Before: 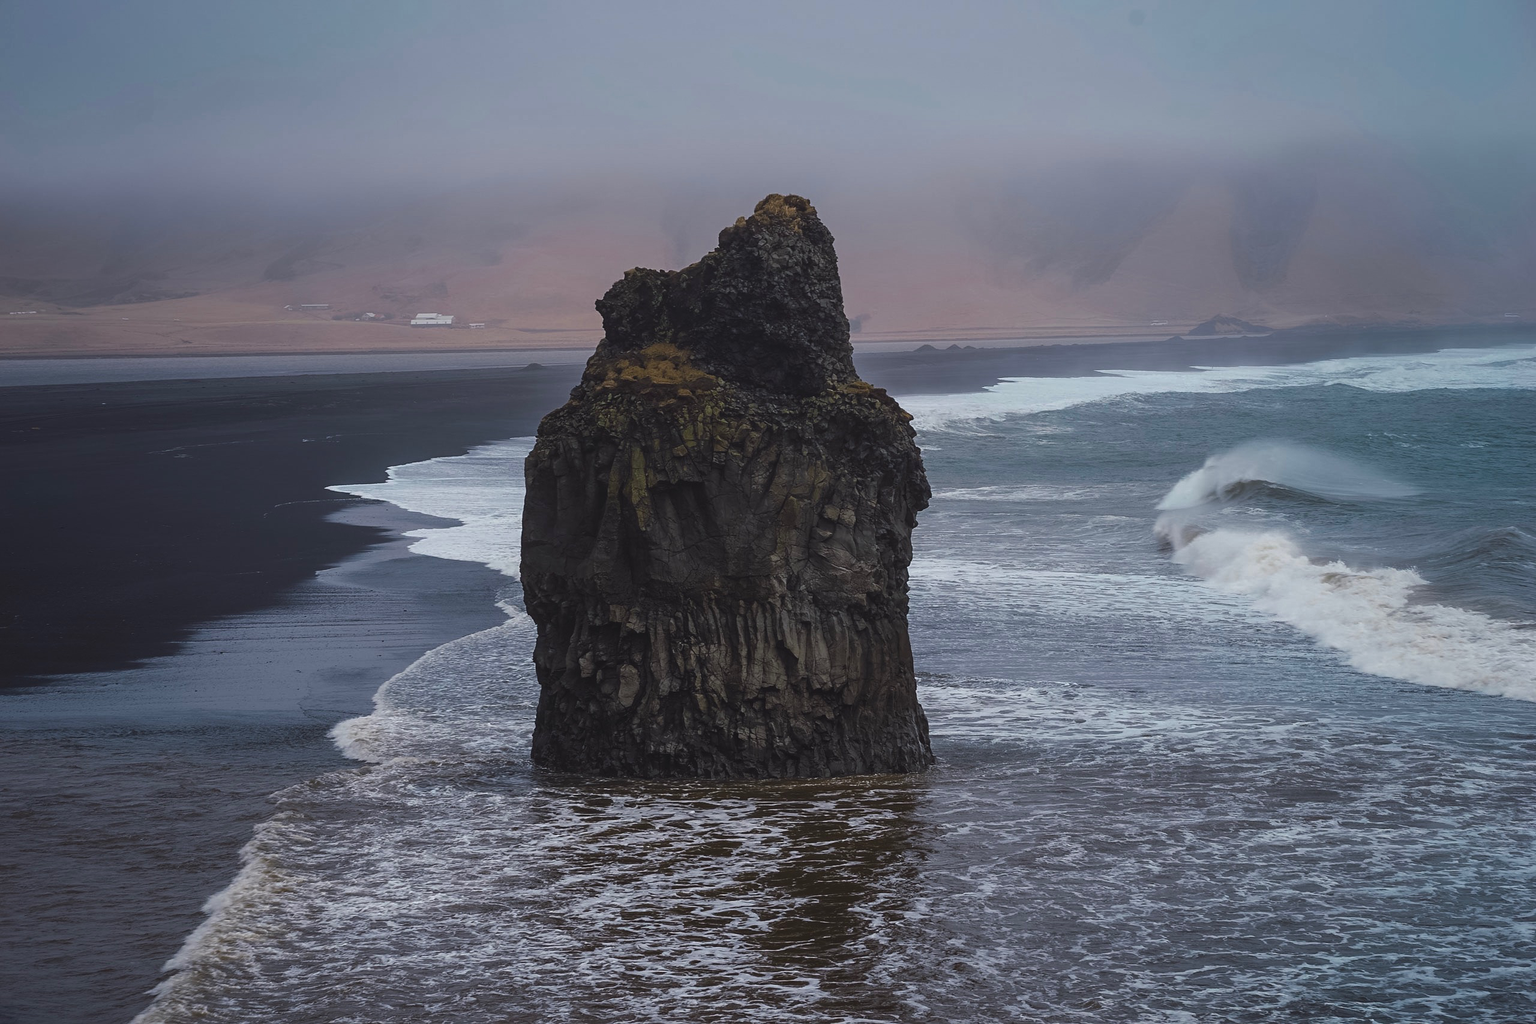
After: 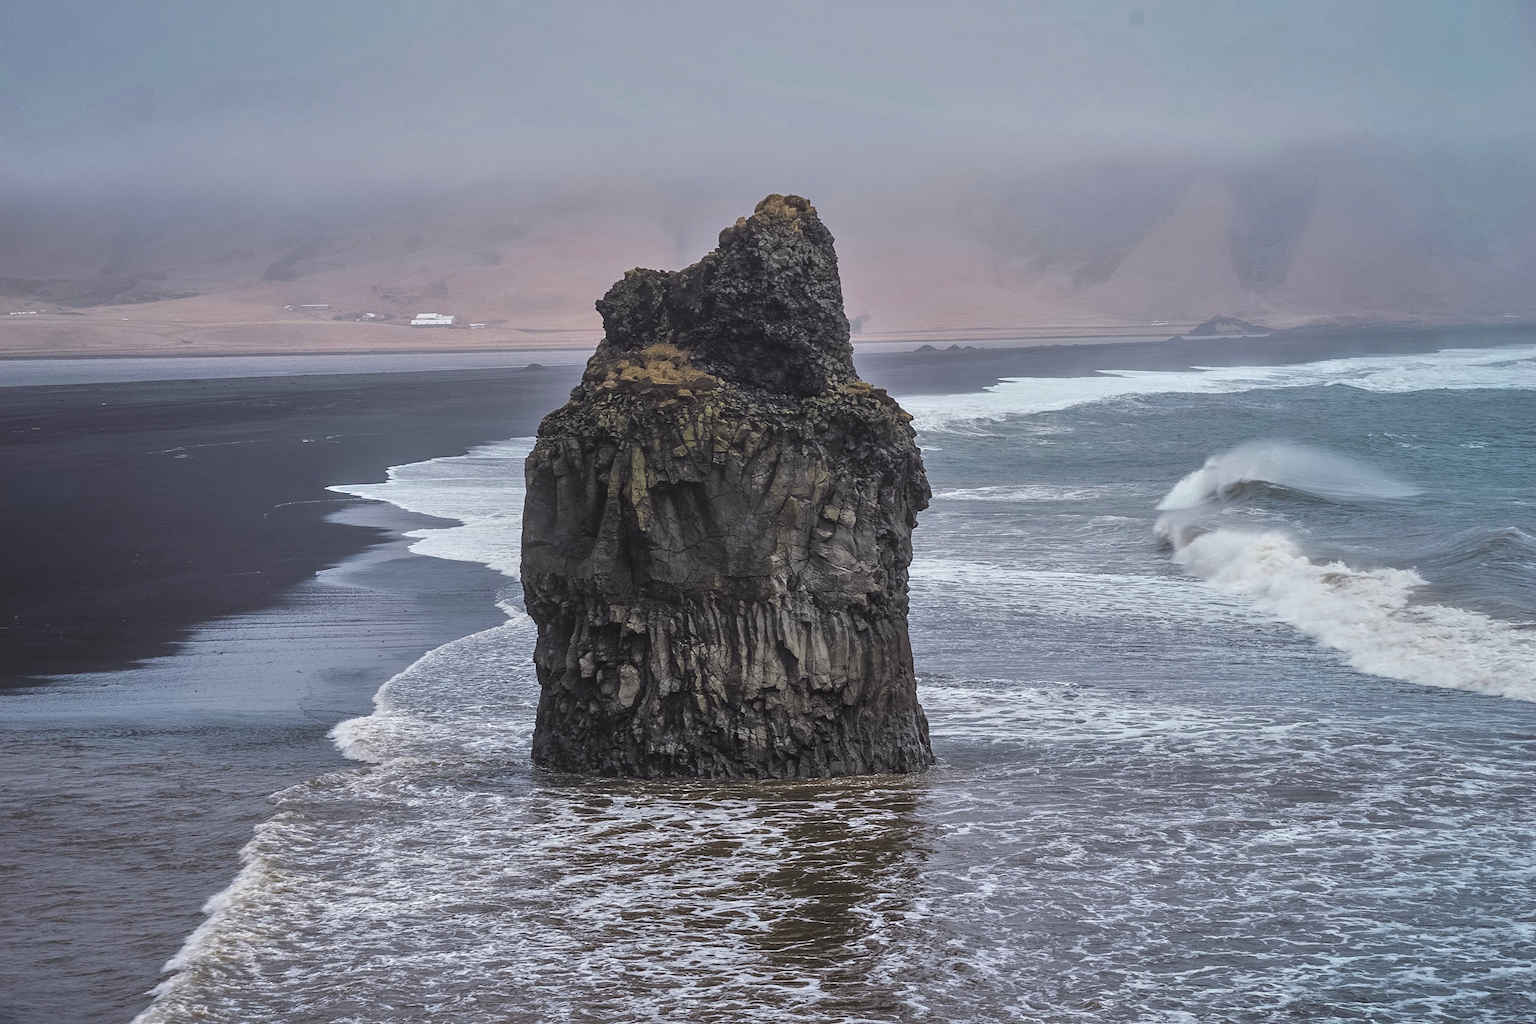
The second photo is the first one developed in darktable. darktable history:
color correction: saturation 0.8
local contrast: on, module defaults
tone equalizer: -7 EV 0.15 EV, -6 EV 0.6 EV, -5 EV 1.15 EV, -4 EV 1.33 EV, -3 EV 1.15 EV, -2 EV 0.6 EV, -1 EV 0.15 EV, mask exposure compensation -0.5 EV
